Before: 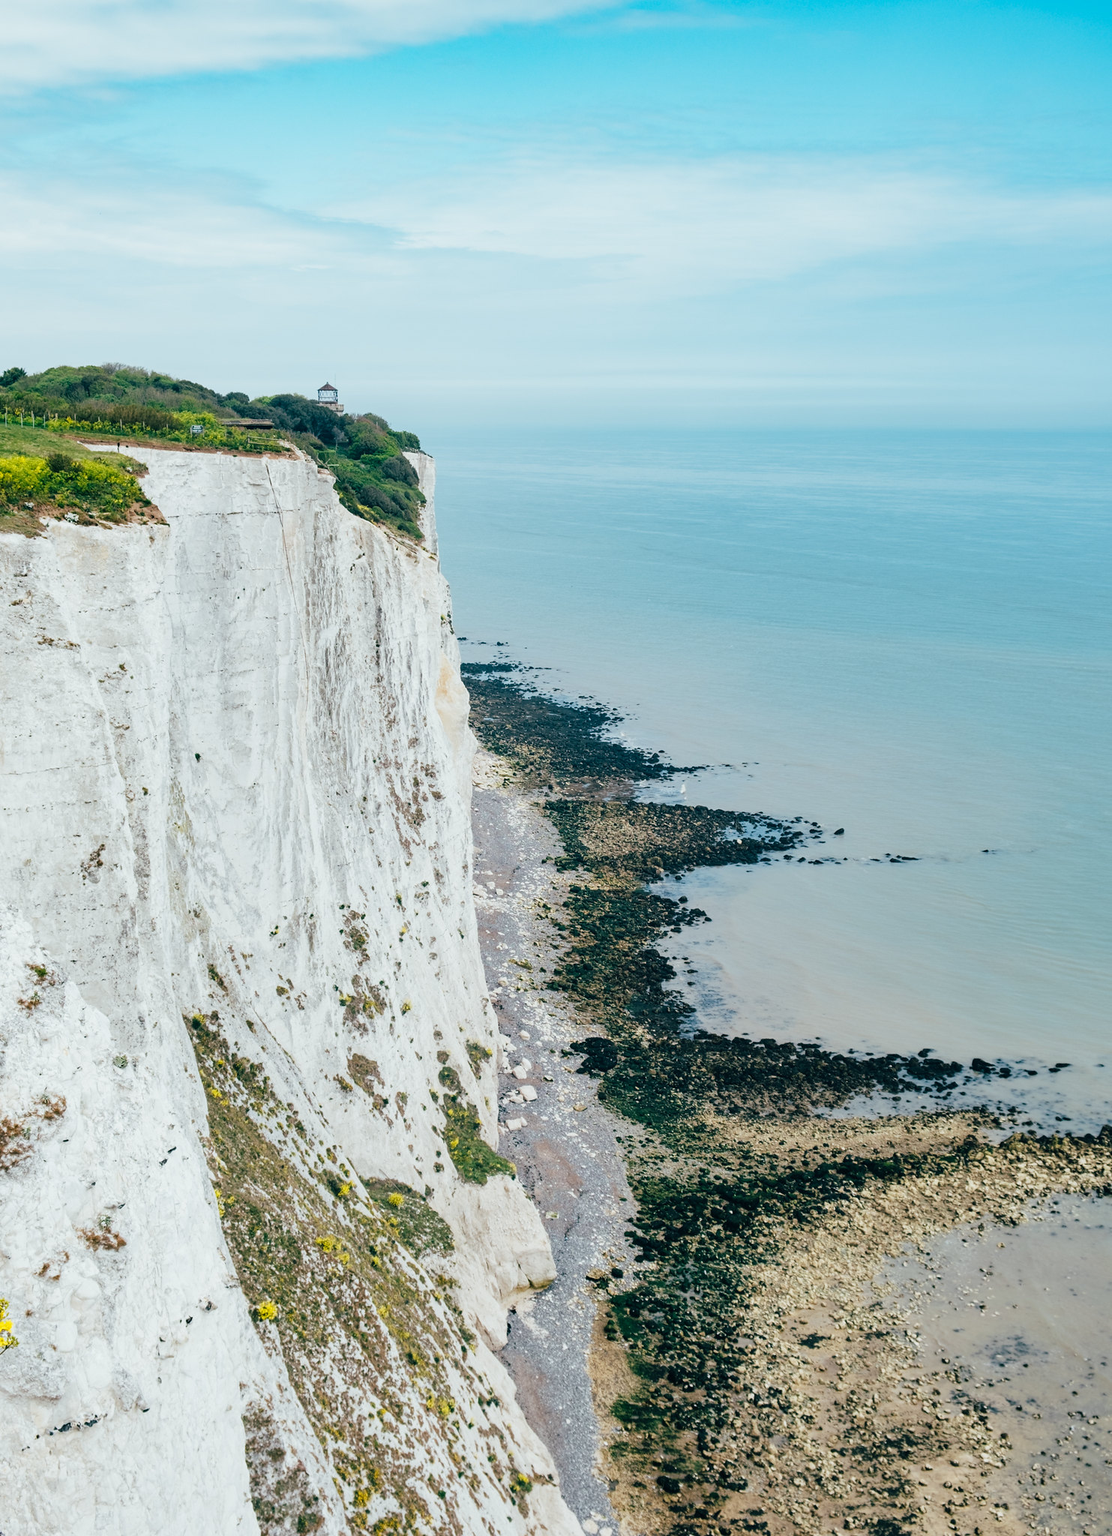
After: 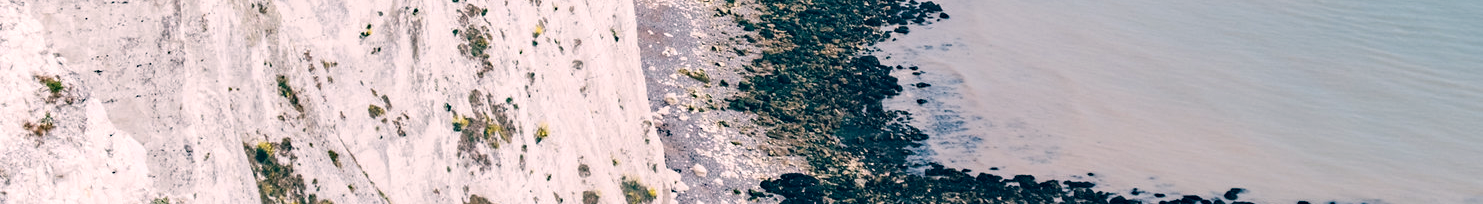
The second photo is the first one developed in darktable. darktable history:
haze removal: compatibility mode true, adaptive false
crop and rotate: top 59.084%, bottom 30.916%
tone equalizer: on, module defaults
levels: levels [0, 0.474, 0.947]
color correction: highlights a* 14.46, highlights b* 5.85, shadows a* -5.53, shadows b* -15.24, saturation 0.85
